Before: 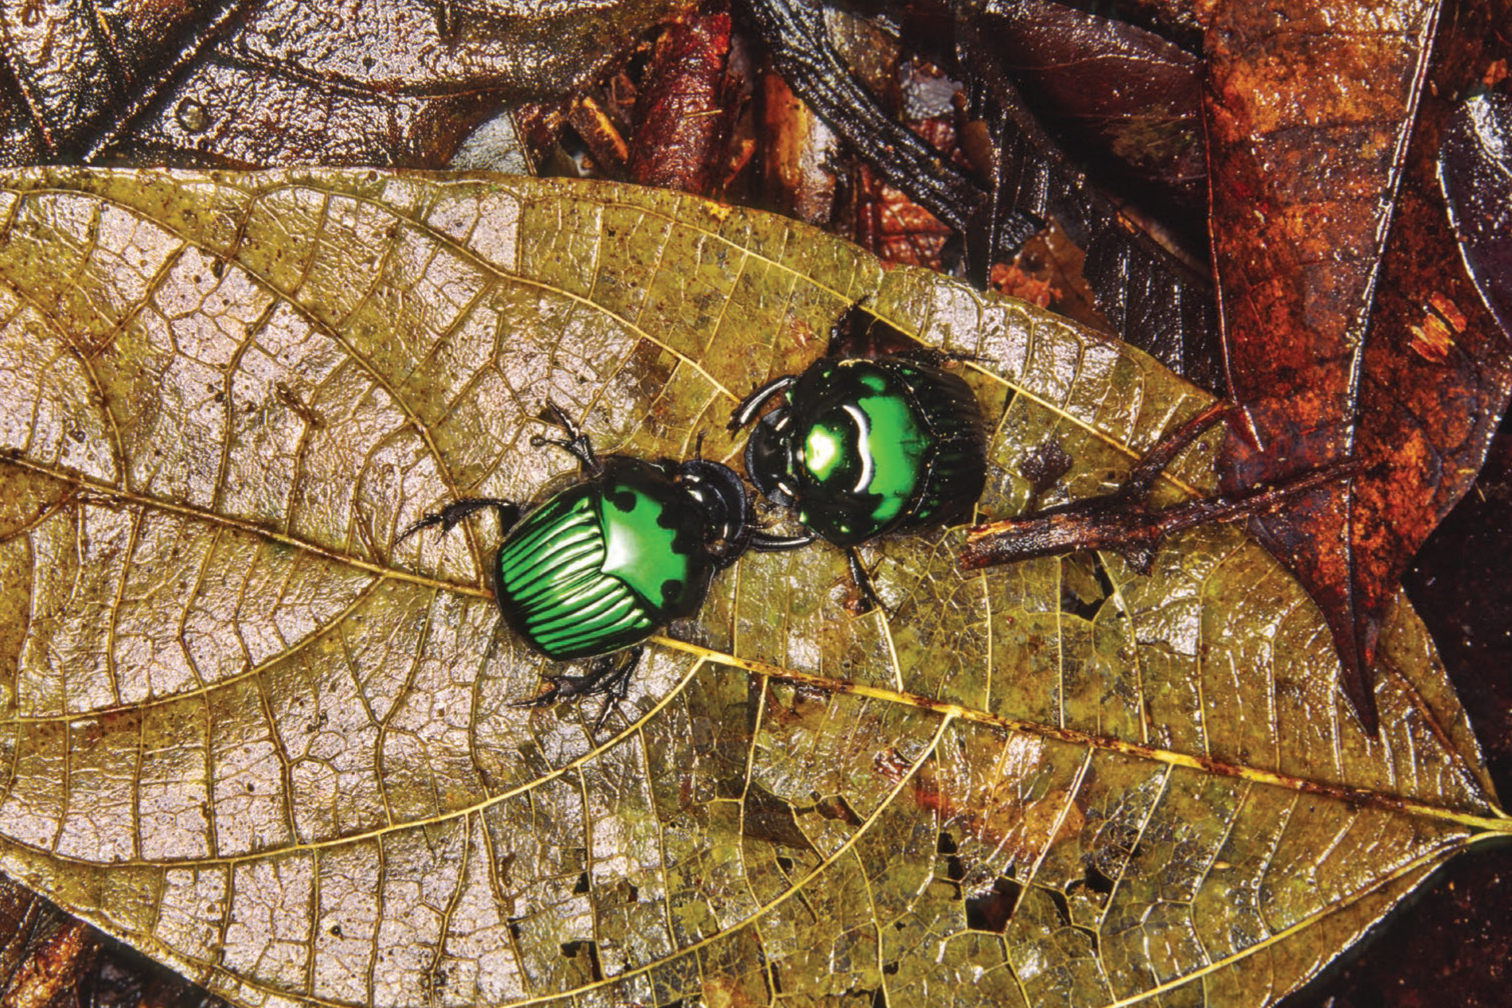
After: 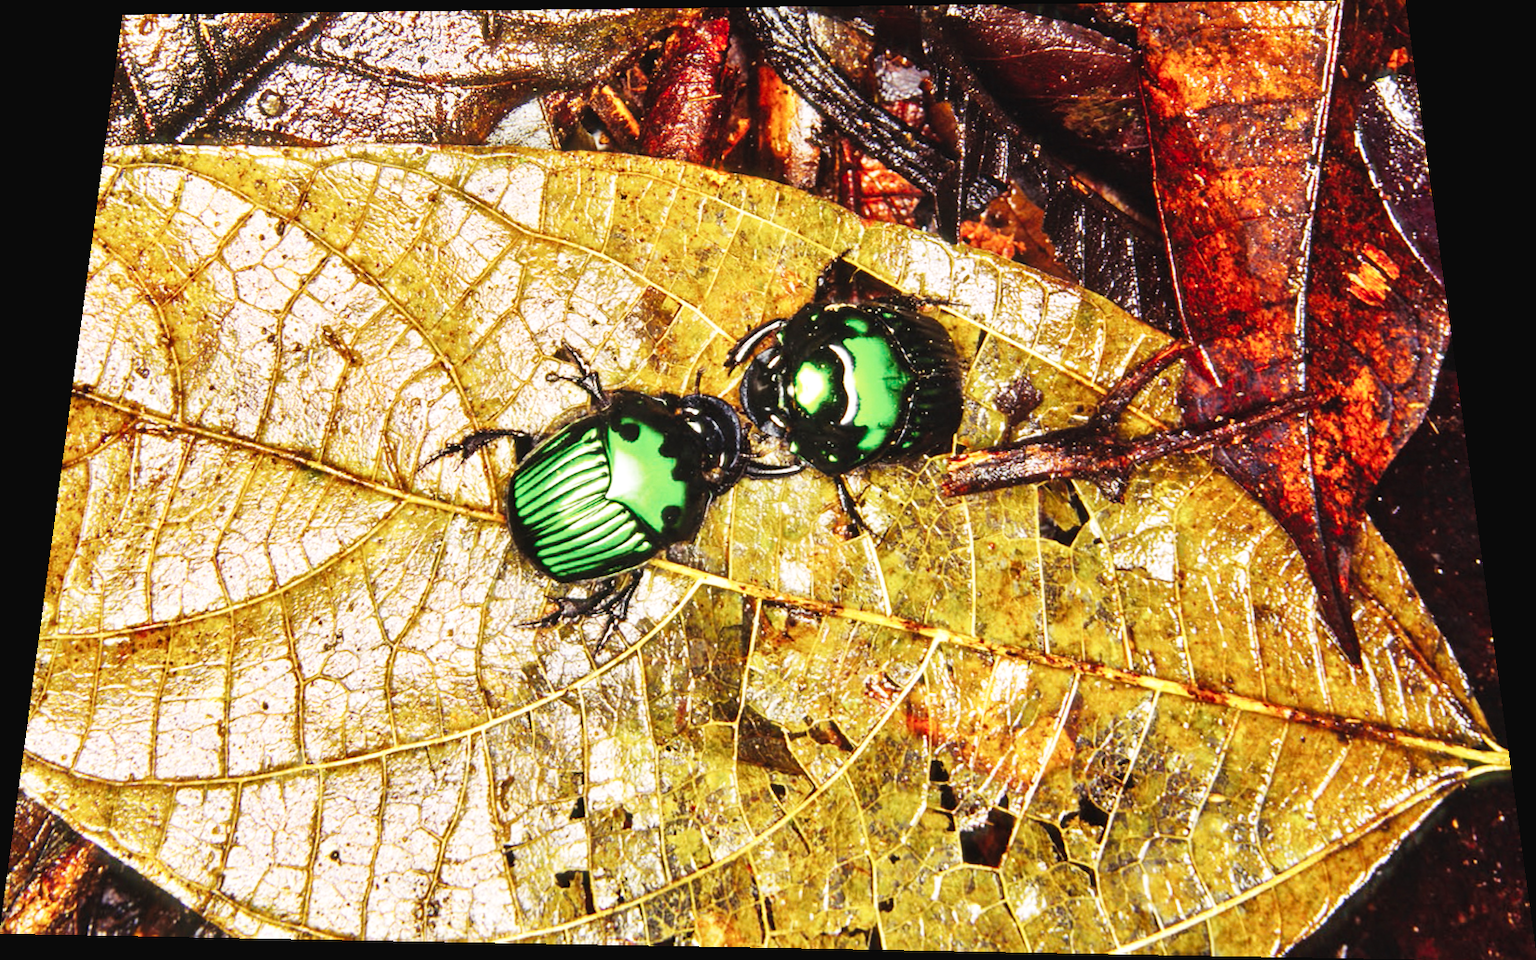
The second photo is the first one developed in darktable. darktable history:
rotate and perspective: rotation 0.128°, lens shift (vertical) -0.181, lens shift (horizontal) -0.044, shear 0.001, automatic cropping off
base curve: curves: ch0 [(0, 0.003) (0.001, 0.002) (0.006, 0.004) (0.02, 0.022) (0.048, 0.086) (0.094, 0.234) (0.162, 0.431) (0.258, 0.629) (0.385, 0.8) (0.548, 0.918) (0.751, 0.988) (1, 1)], preserve colors none
